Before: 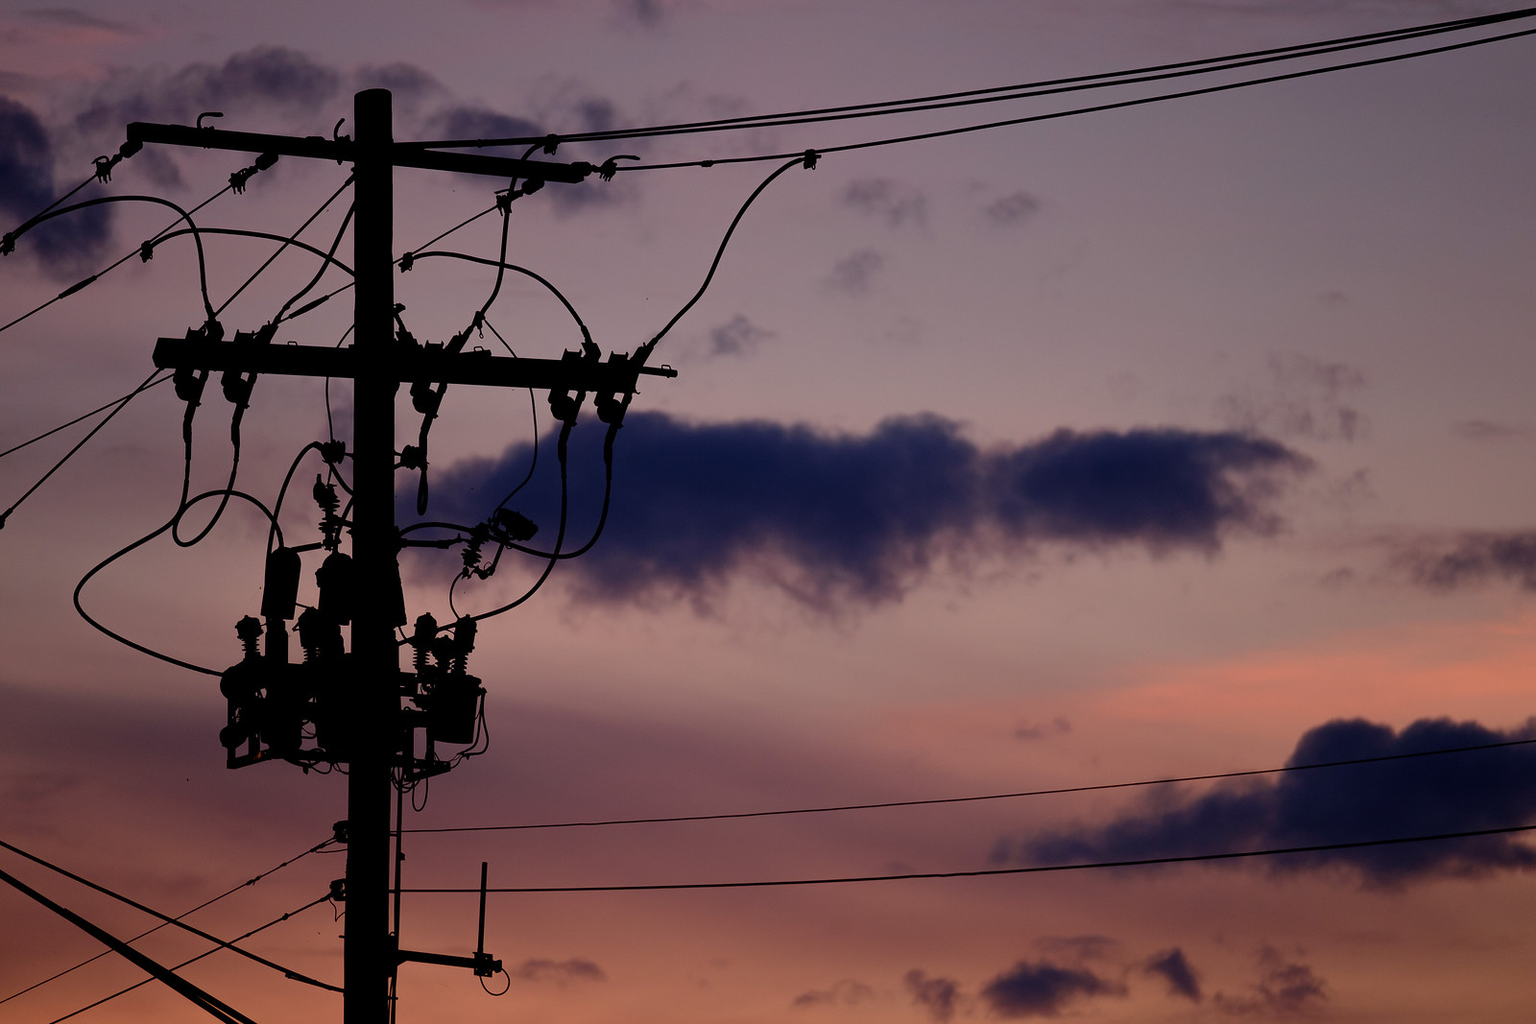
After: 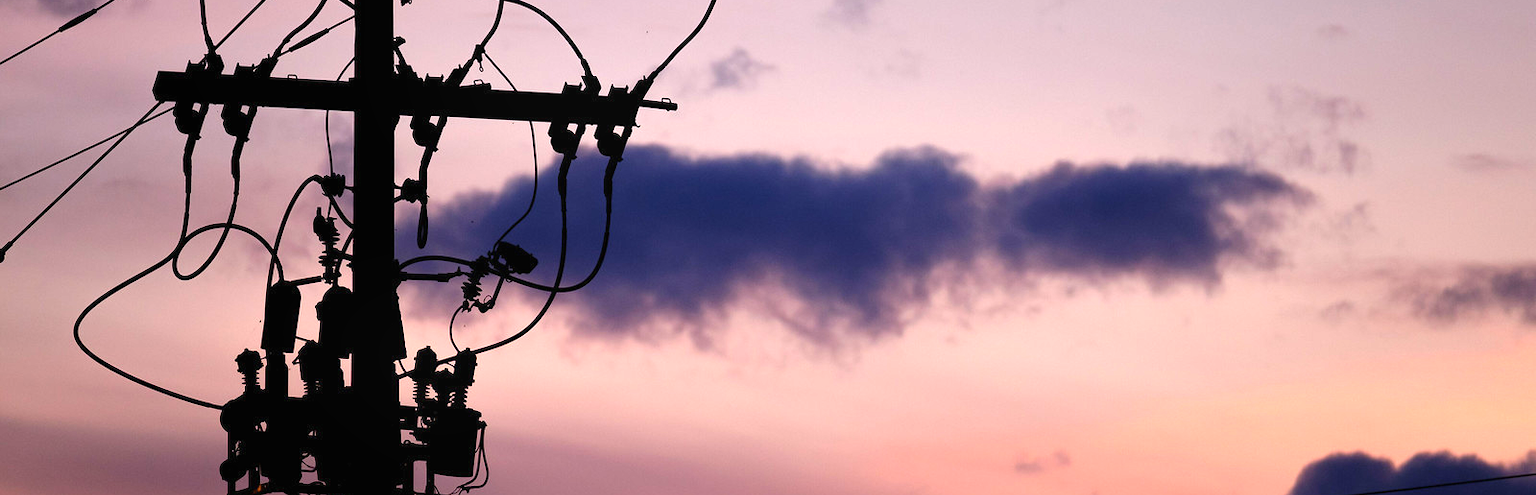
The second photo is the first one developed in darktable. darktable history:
bloom: size 13.65%, threshold 98.39%, strength 4.82%
exposure: black level correction 0, exposure 1.6 EV, compensate exposure bias true, compensate highlight preservation false
white balance: emerald 1
crop and rotate: top 26.056%, bottom 25.543%
